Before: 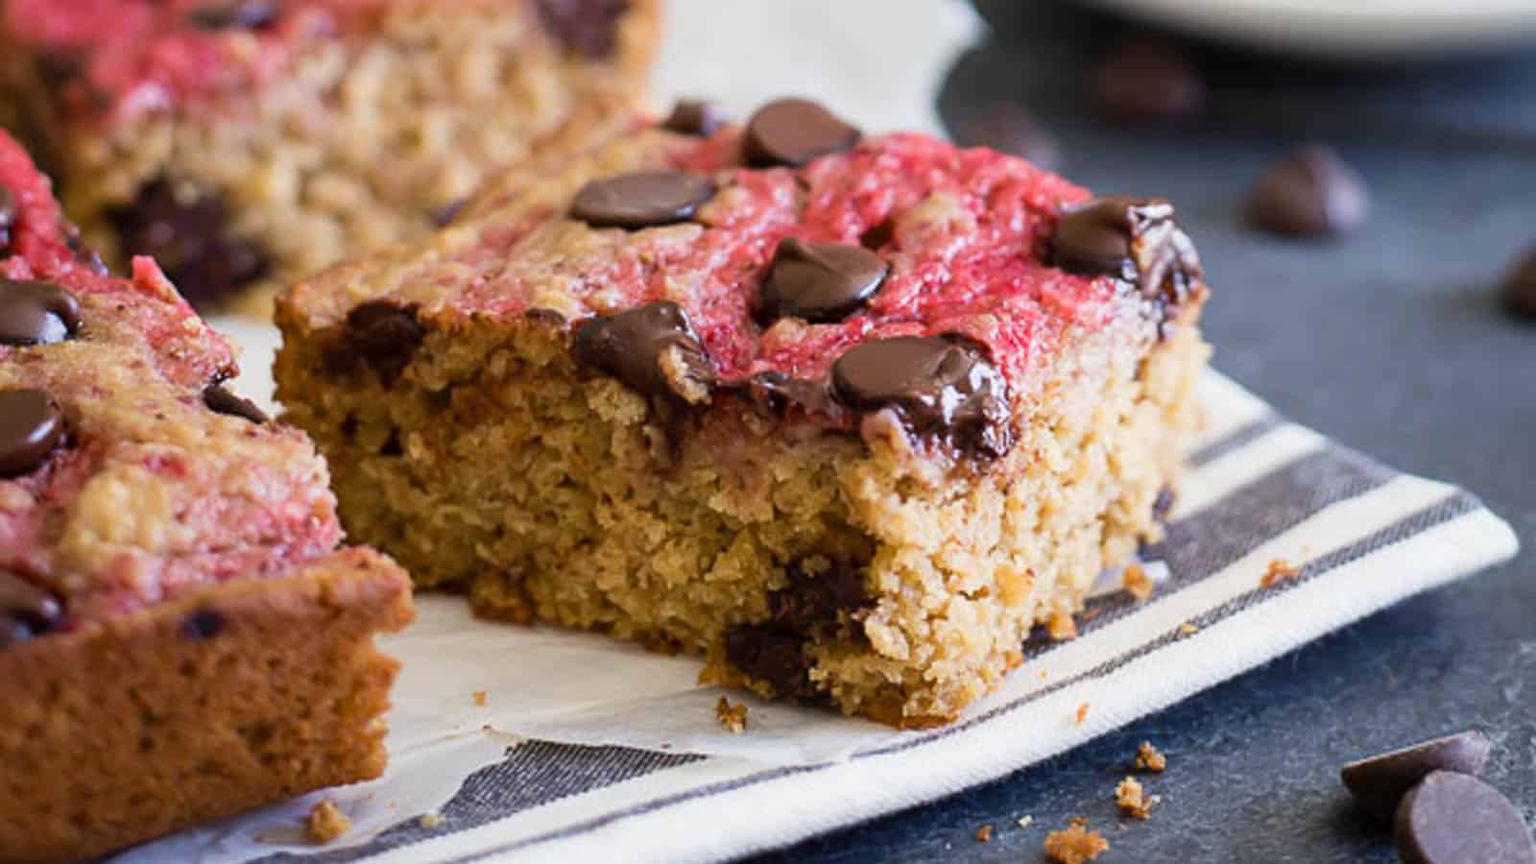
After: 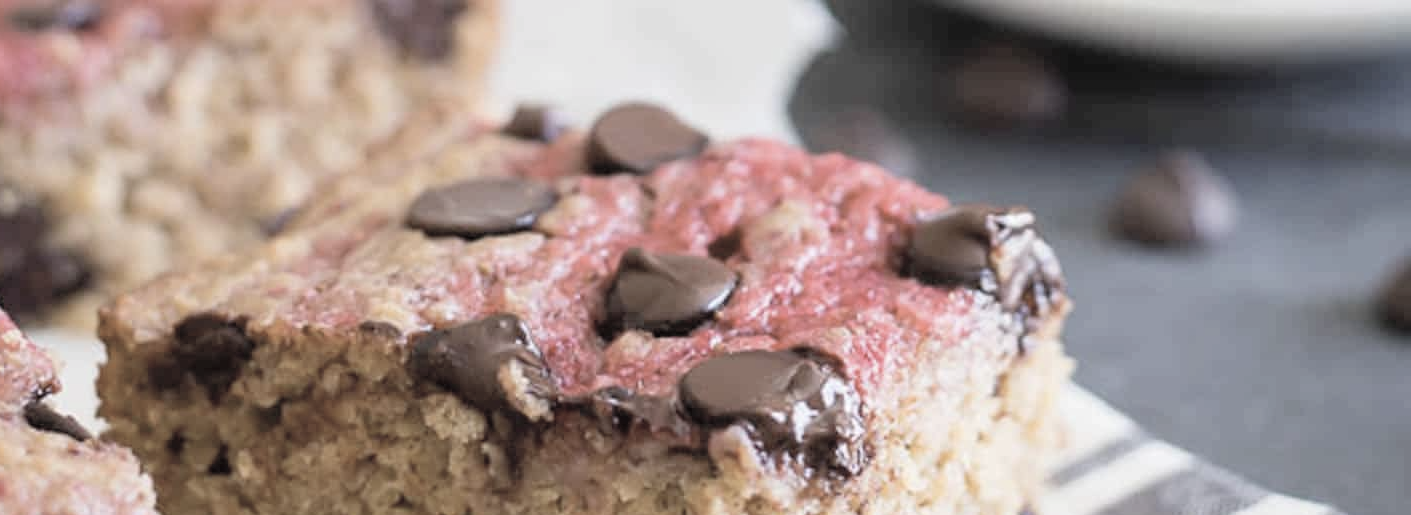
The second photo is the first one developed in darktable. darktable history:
contrast brightness saturation: brightness 0.18, saturation -0.5
crop and rotate: left 11.812%, bottom 42.776%
